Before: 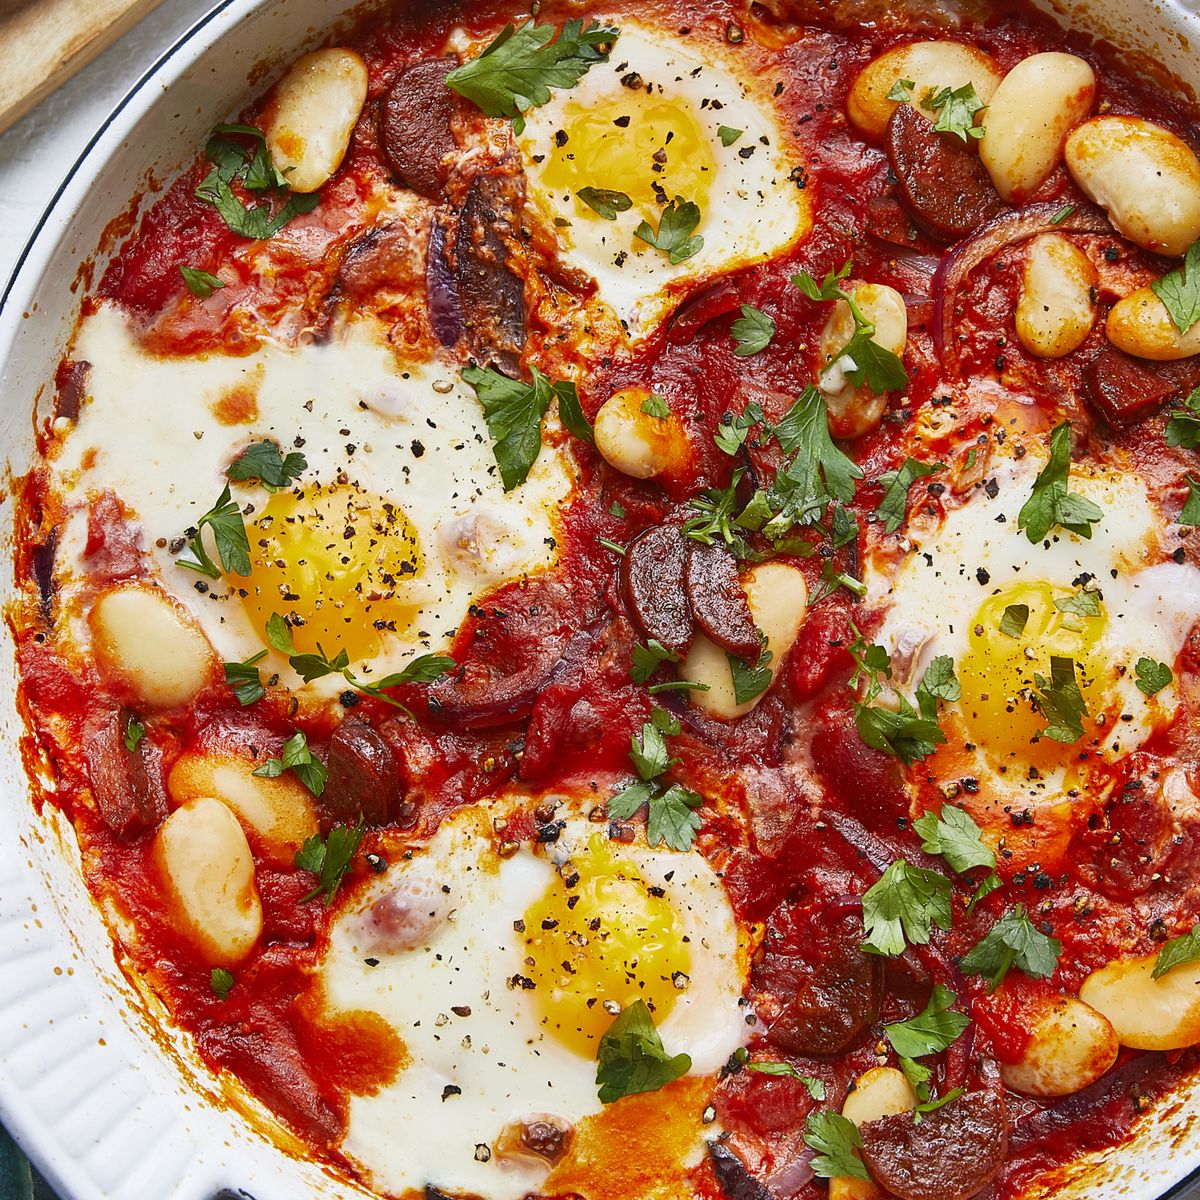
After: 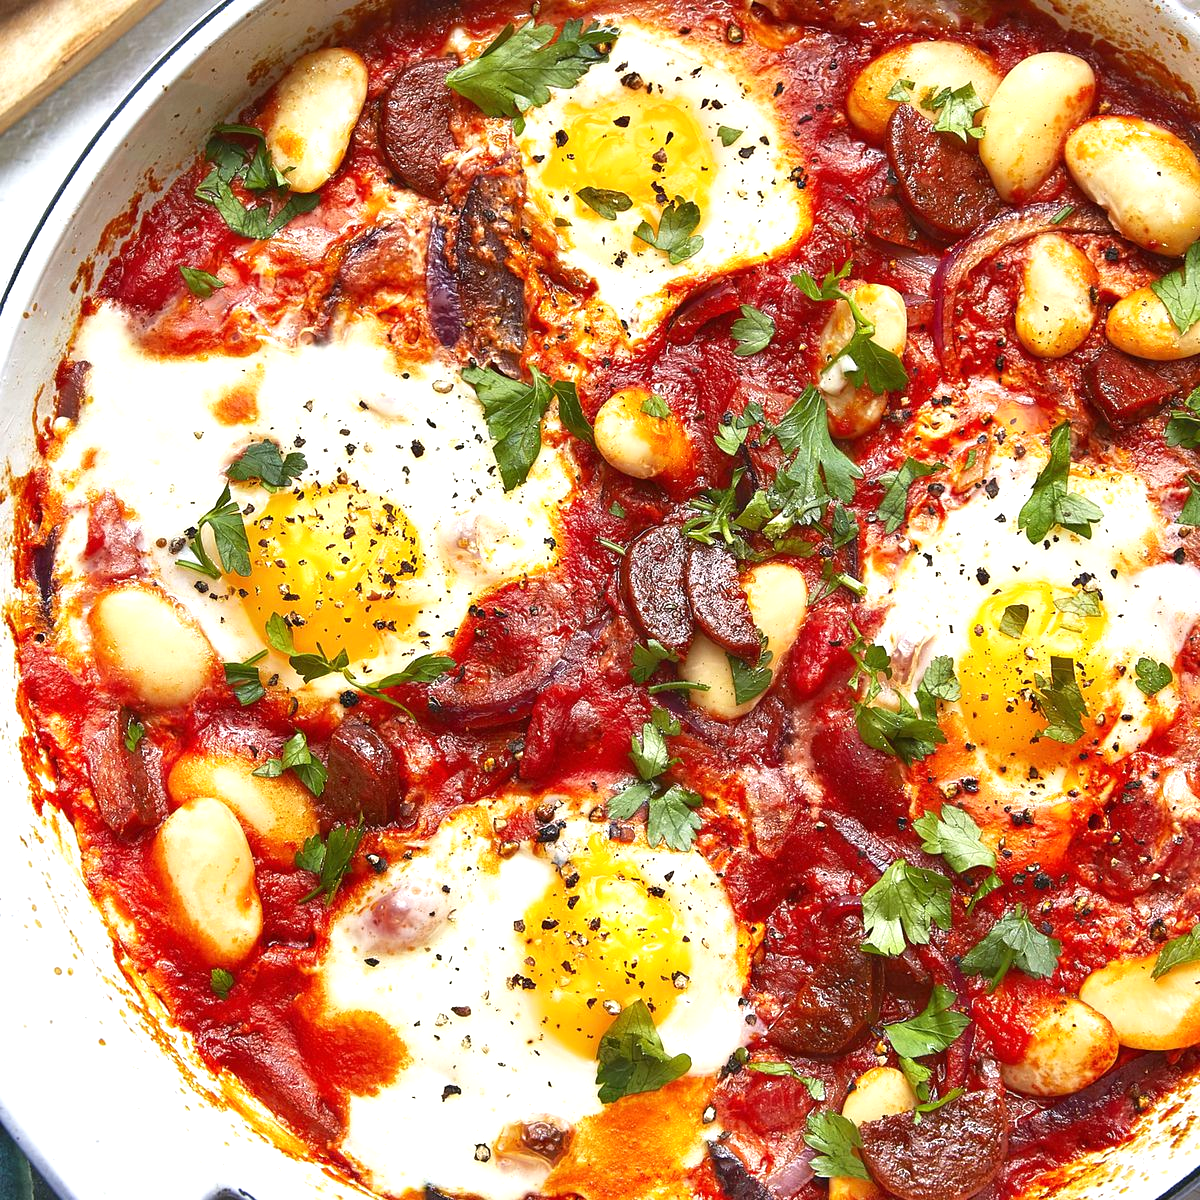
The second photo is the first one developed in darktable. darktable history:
white balance: emerald 1
exposure: black level correction 0, exposure 0.7 EV, compensate exposure bias true, compensate highlight preservation false
